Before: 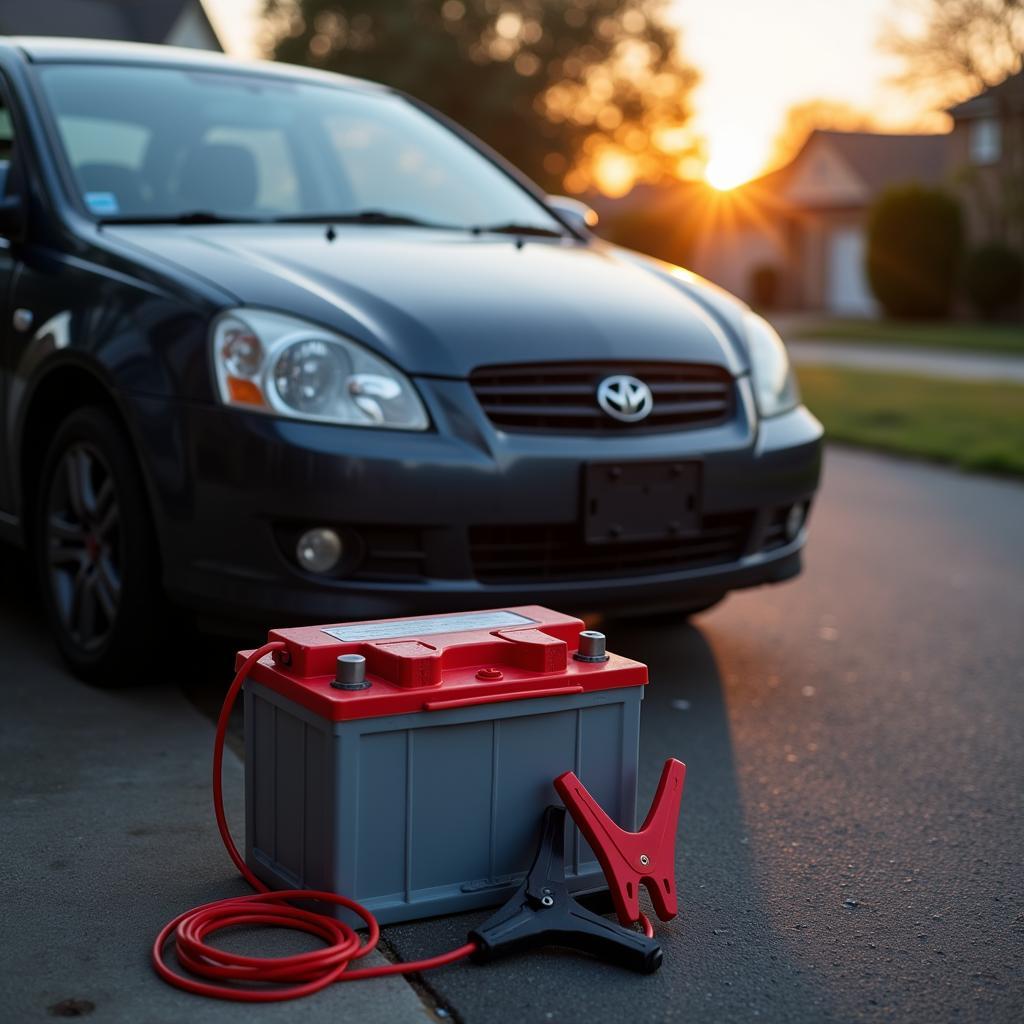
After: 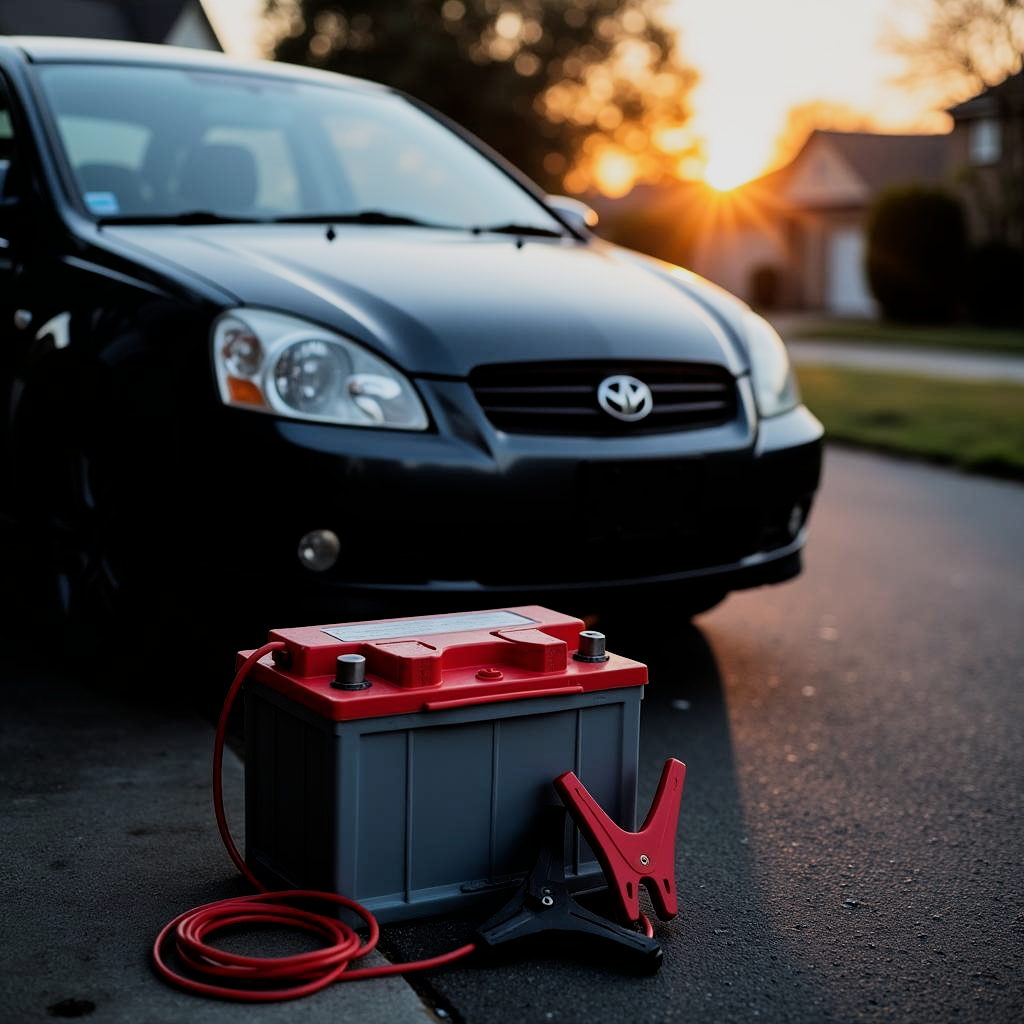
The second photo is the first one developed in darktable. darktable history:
filmic rgb: black relative exposure -5.01 EV, white relative exposure 3.98 EV, hardness 2.9, contrast 1.296, highlights saturation mix -29.65%
